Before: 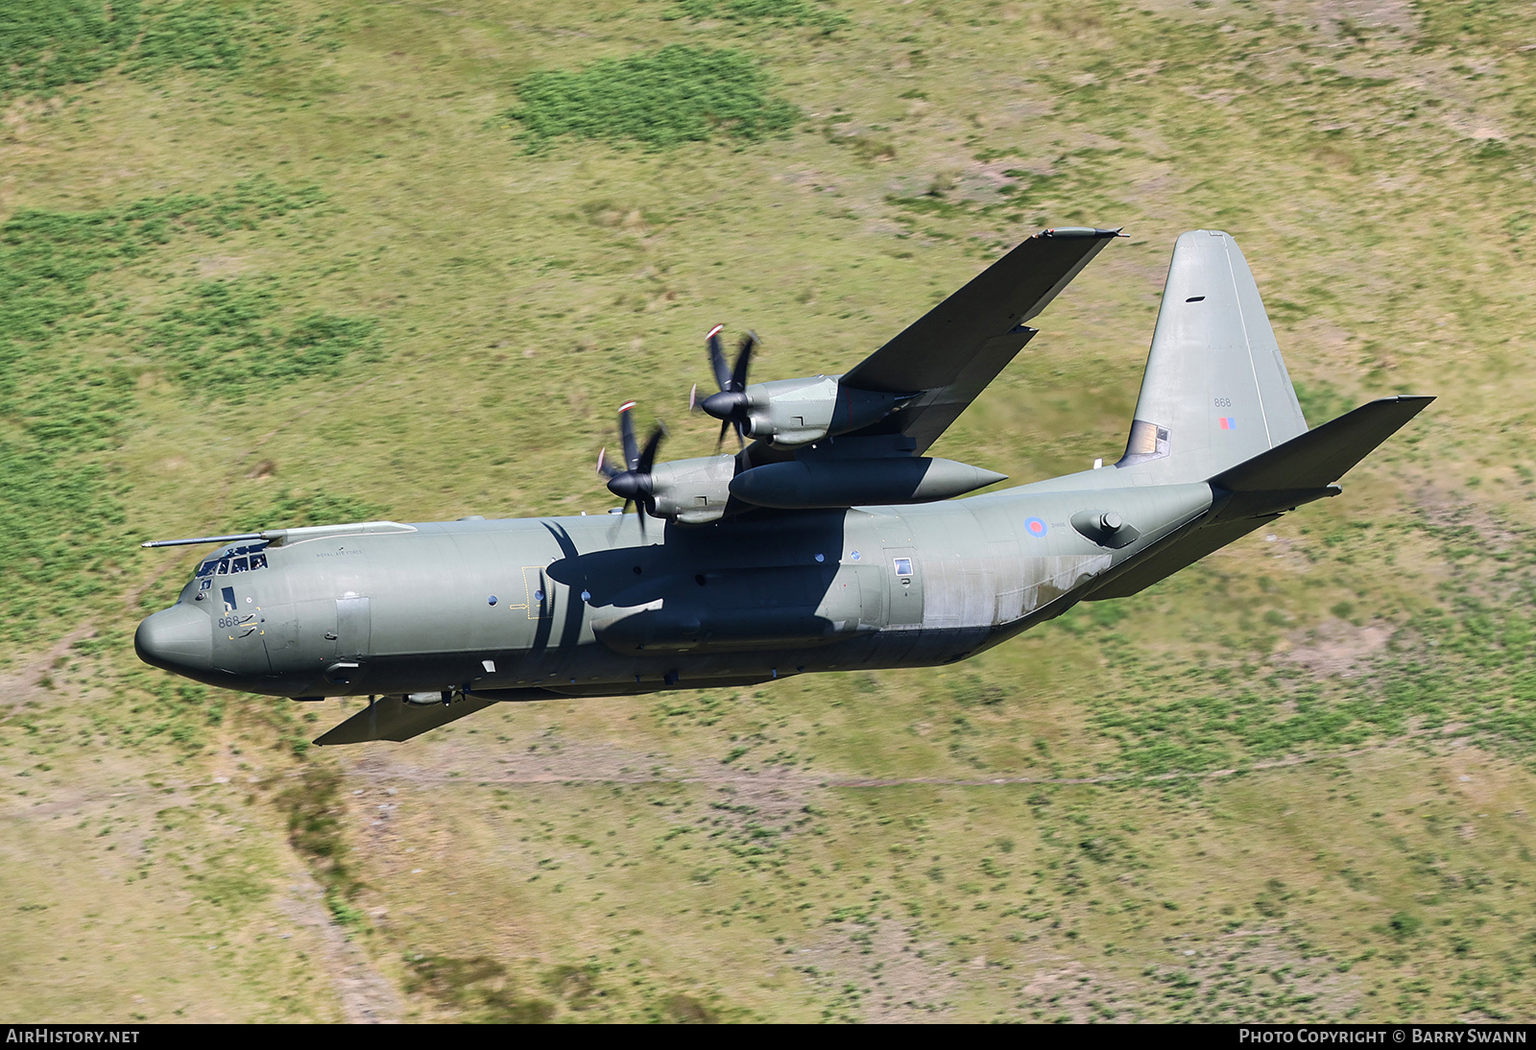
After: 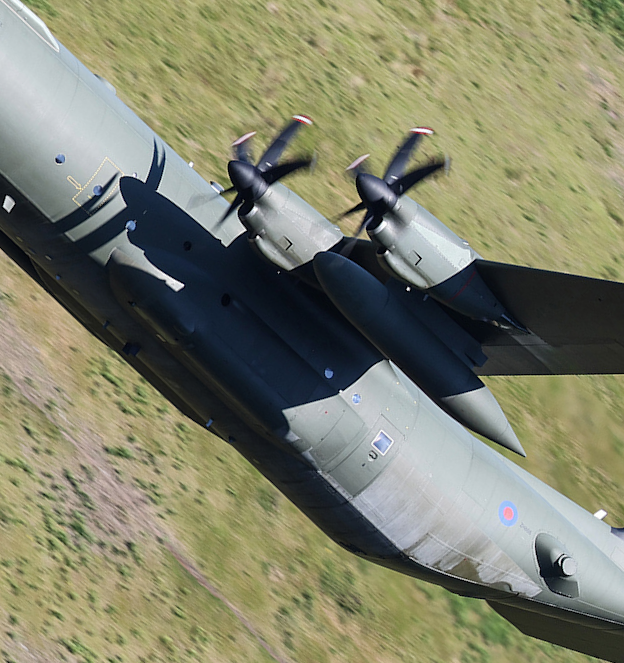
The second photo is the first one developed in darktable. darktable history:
contrast brightness saturation: saturation -0.069
crop and rotate: angle -46.07°, top 16.378%, right 0.983%, bottom 11.631%
